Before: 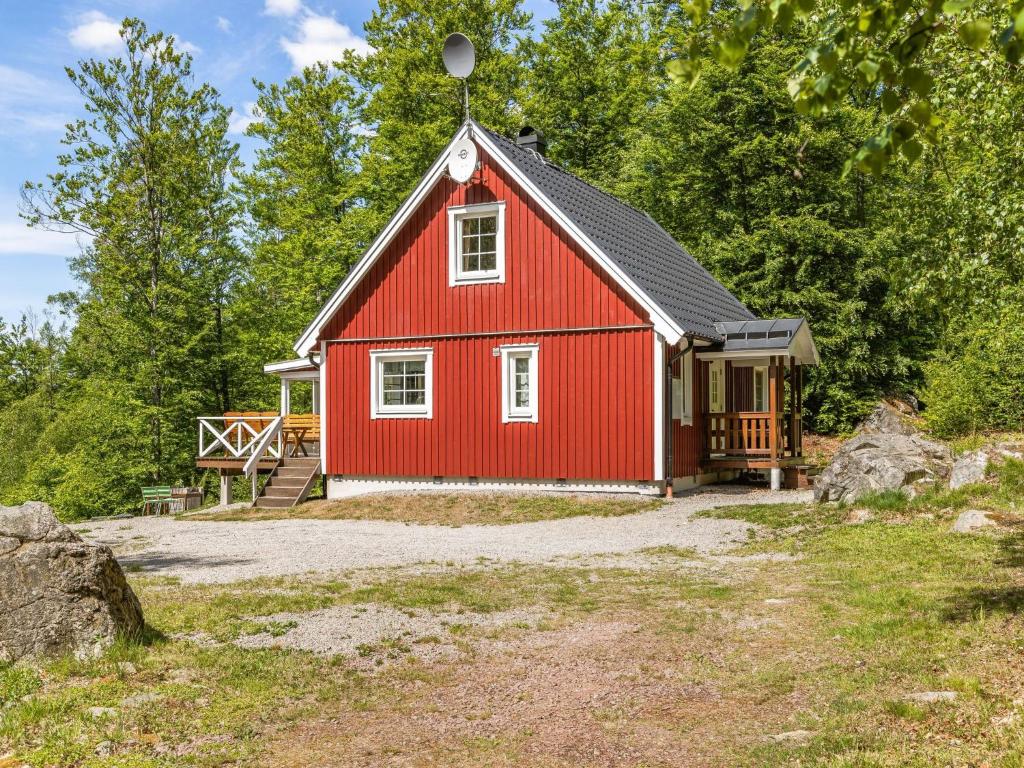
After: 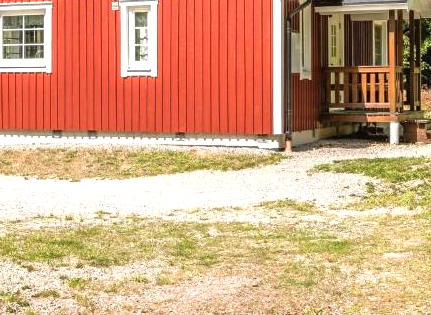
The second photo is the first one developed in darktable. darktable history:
crop: left 37.221%, top 45.169%, right 20.63%, bottom 13.777%
exposure: black level correction 0, exposure 0.7 EV, compensate exposure bias true, compensate highlight preservation false
contrast brightness saturation: saturation -0.05
